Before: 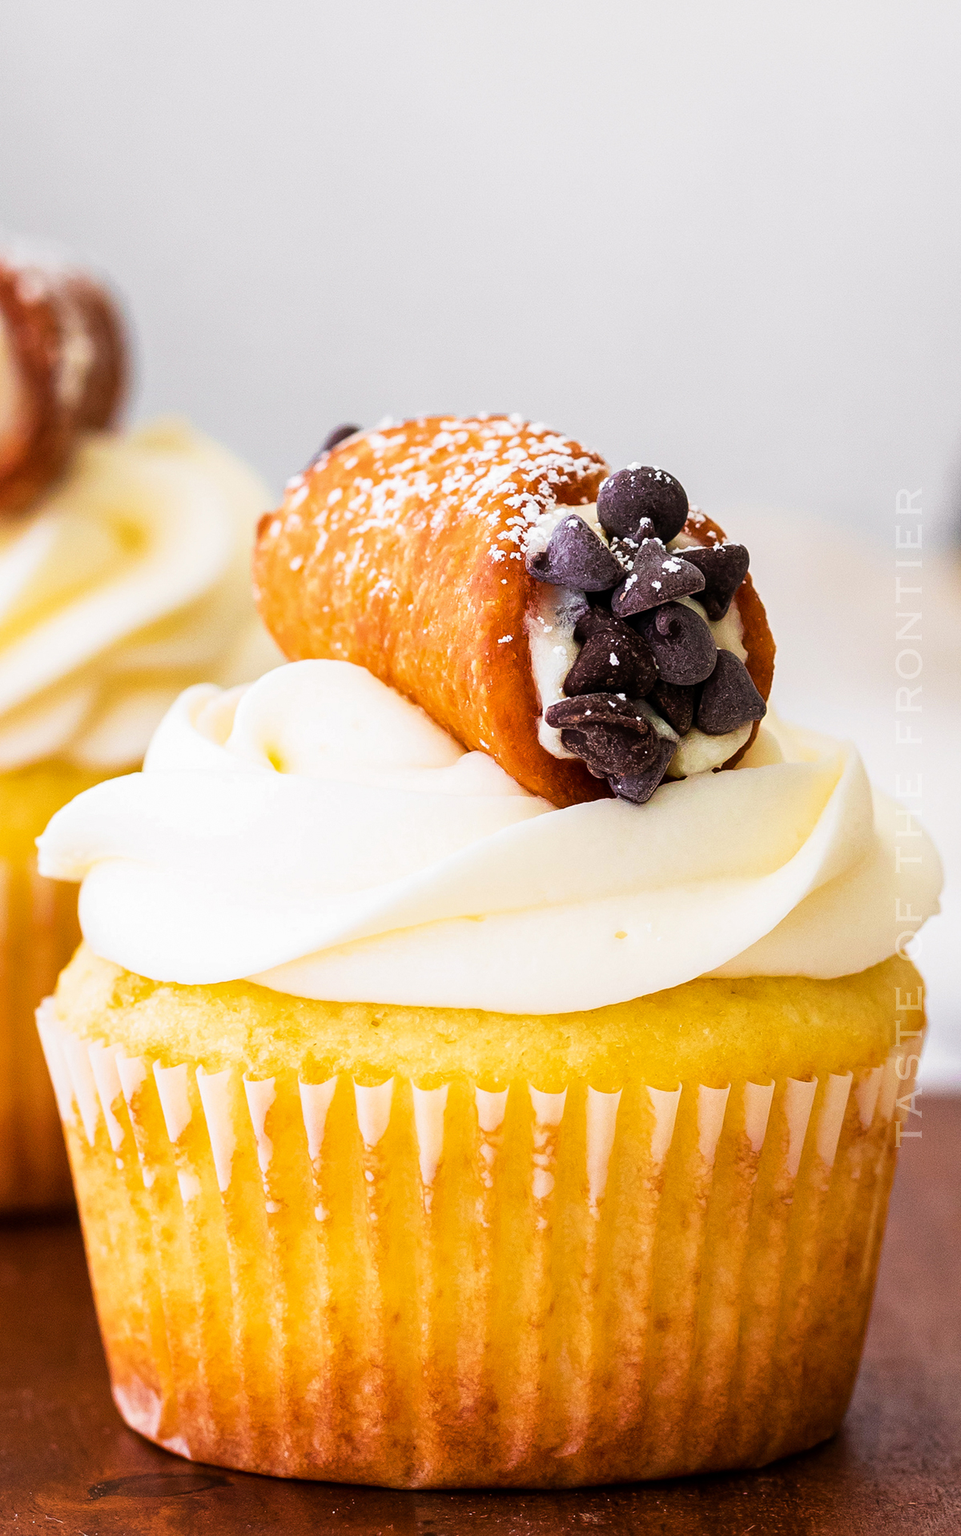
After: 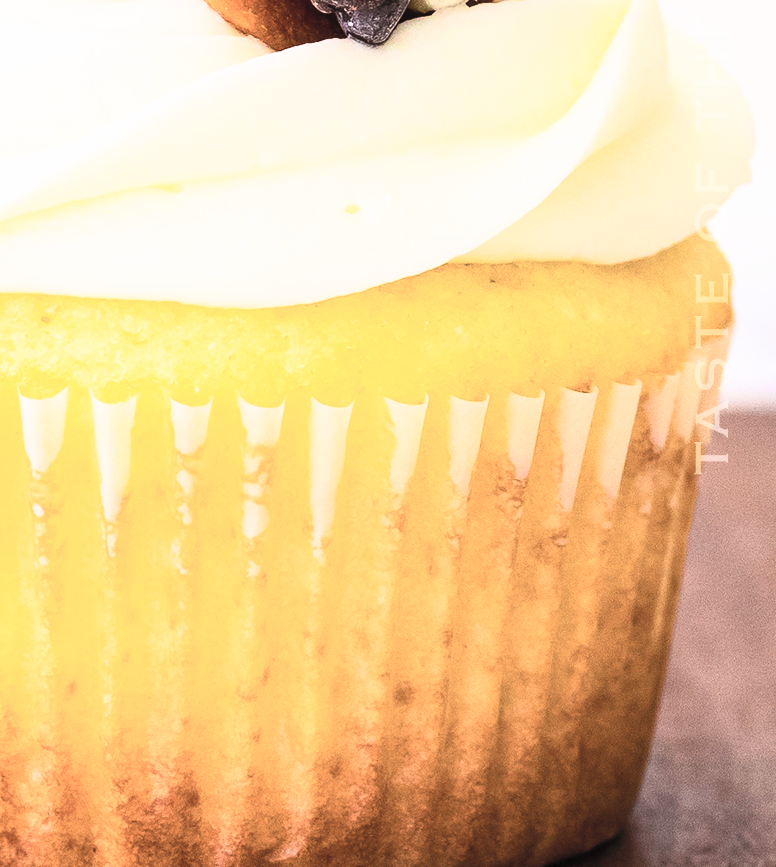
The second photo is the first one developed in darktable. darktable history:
contrast equalizer: octaves 7, y [[0.5 ×6], [0.5 ×6], [0.5, 0.5, 0.501, 0.545, 0.707, 0.863], [0 ×6], [0 ×6]]
crop and rotate: left 35.273%, top 49.993%, bottom 4.789%
contrast brightness saturation: contrast 0.428, brightness 0.553, saturation -0.197
